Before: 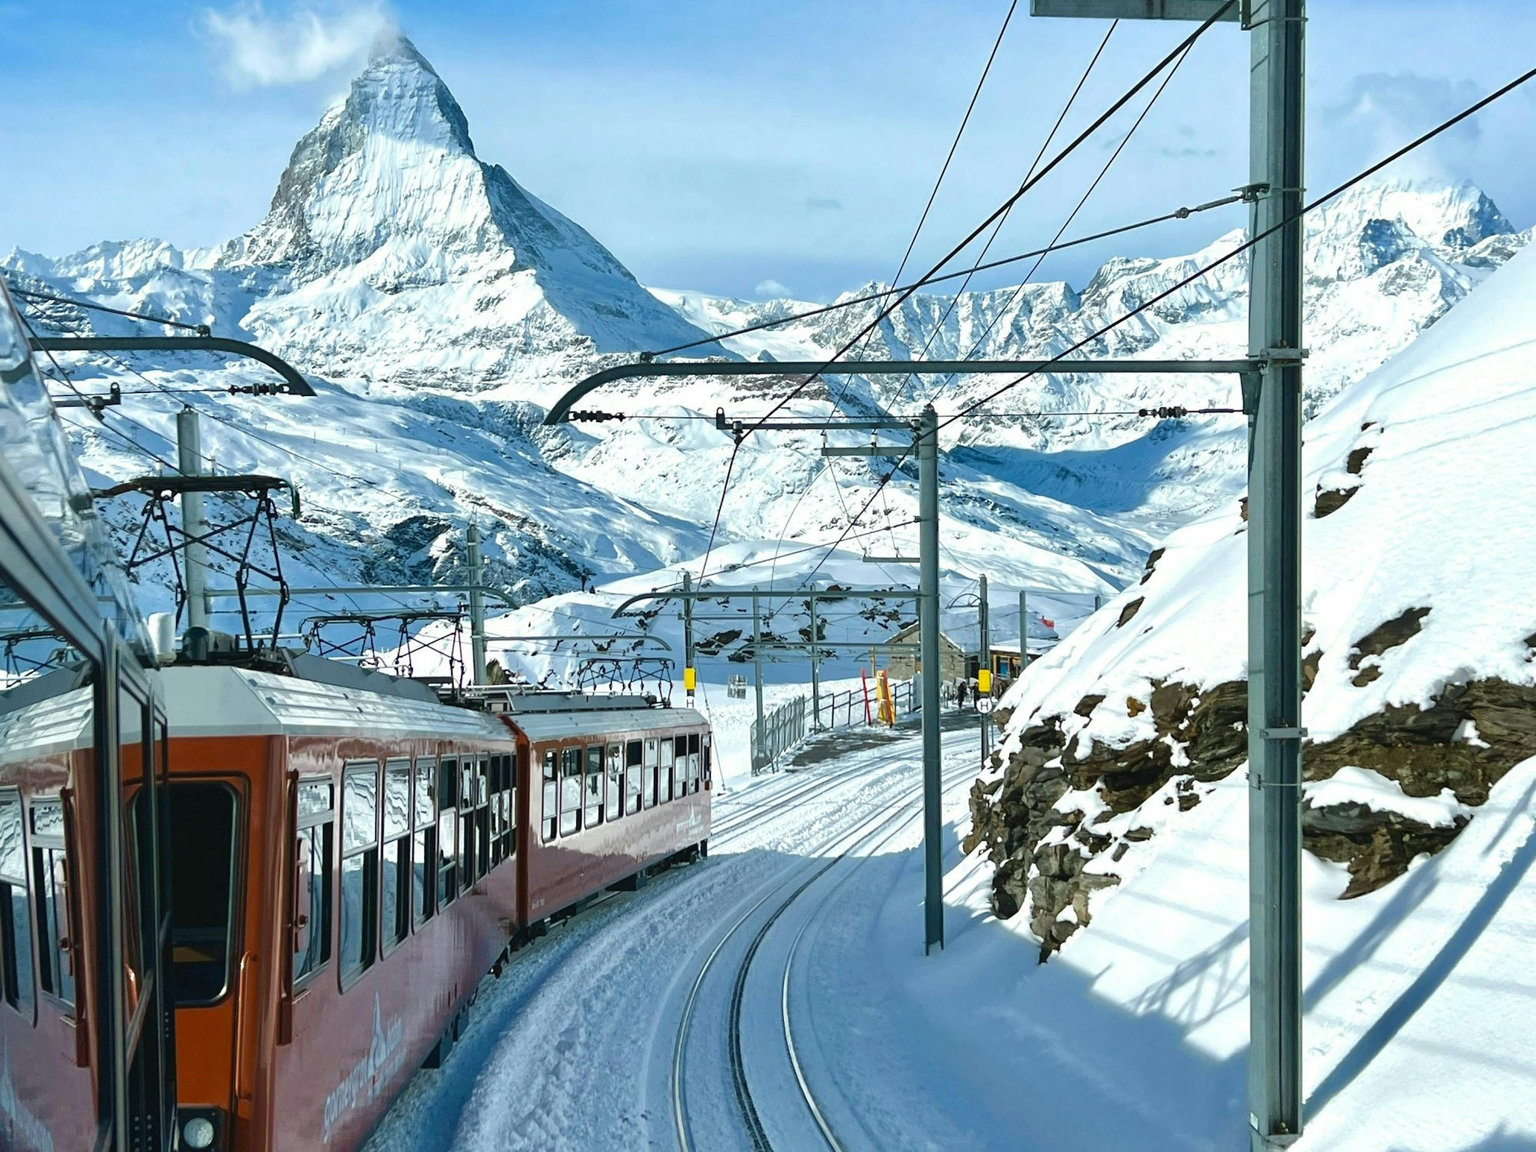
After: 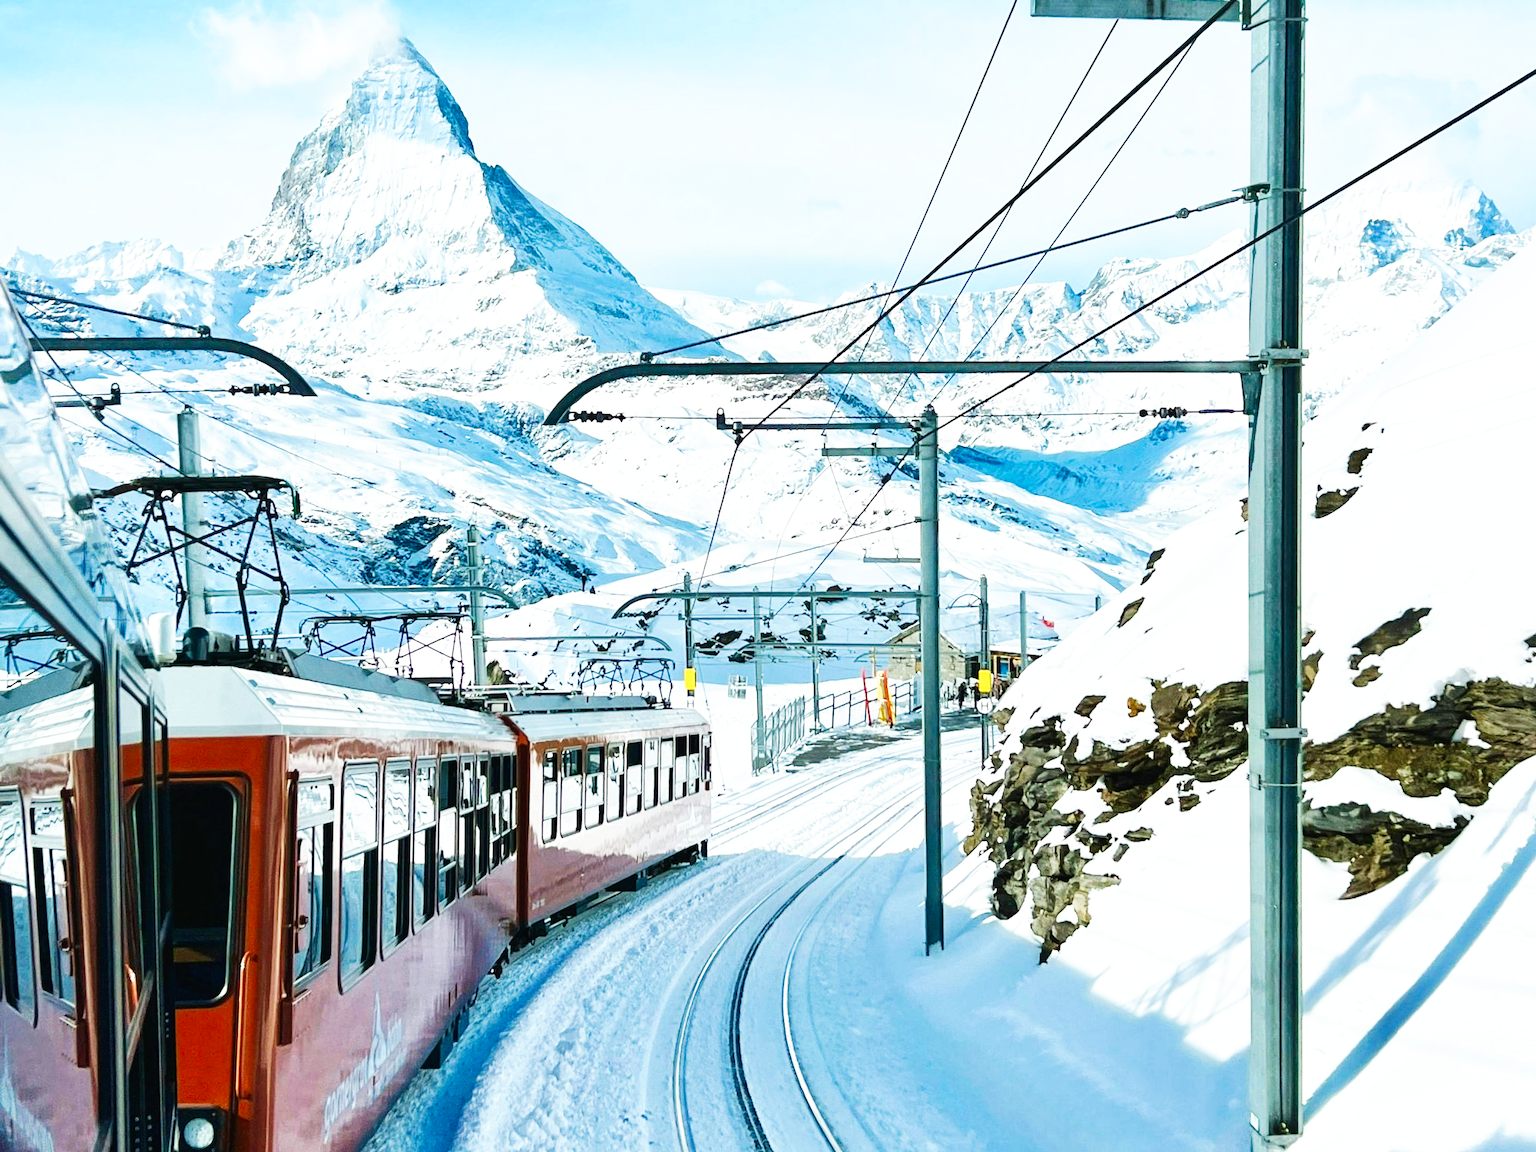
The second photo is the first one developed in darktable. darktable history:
base curve: curves: ch0 [(0, 0) (0.007, 0.004) (0.027, 0.03) (0.046, 0.07) (0.207, 0.54) (0.442, 0.872) (0.673, 0.972) (1, 1)], preserve colors none
